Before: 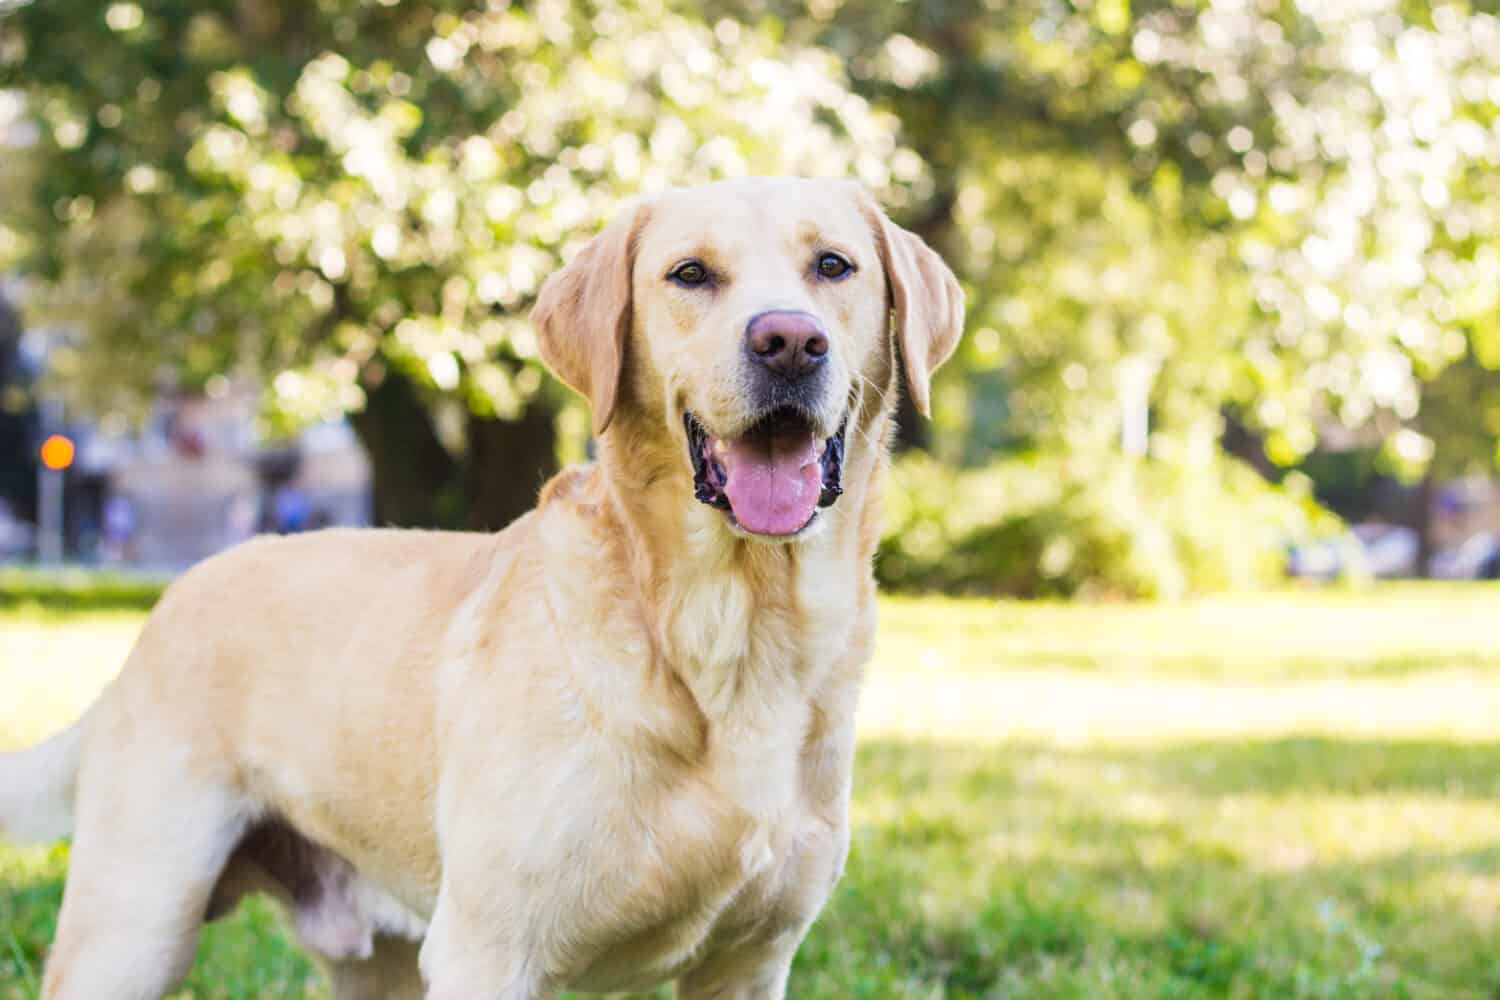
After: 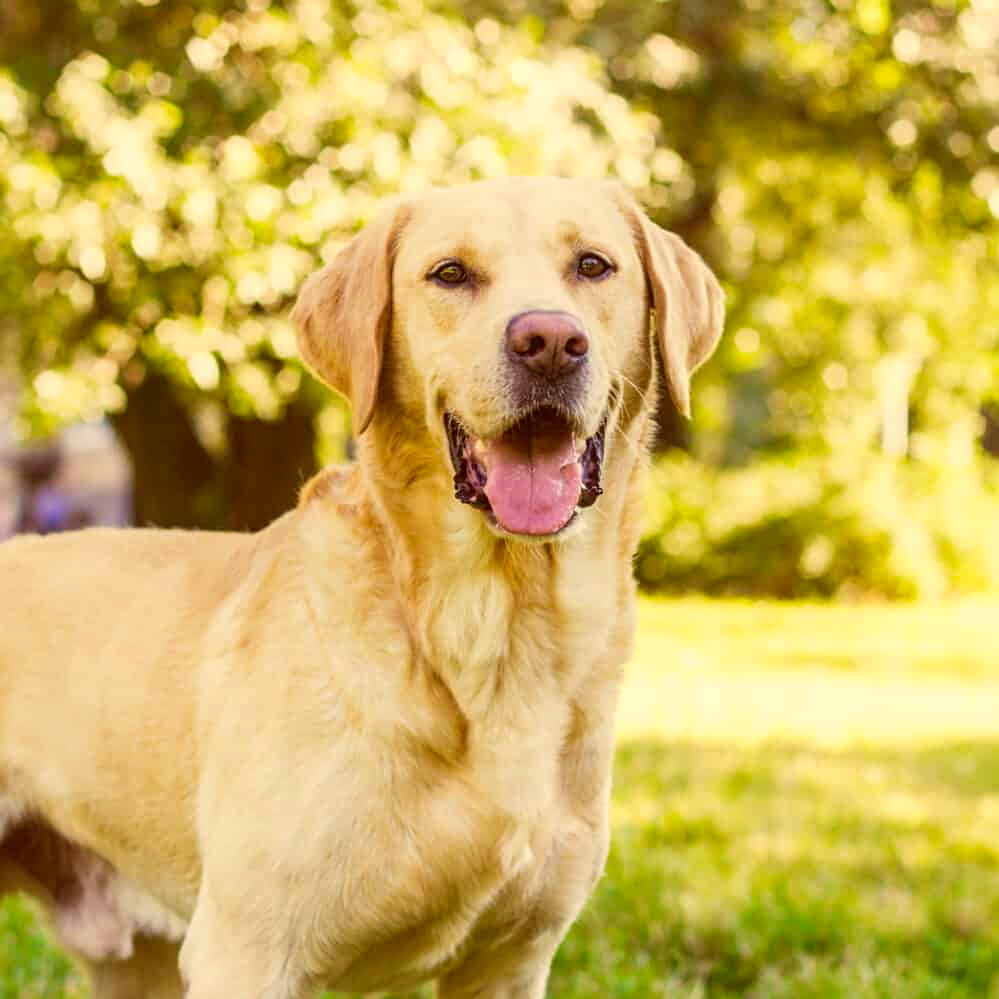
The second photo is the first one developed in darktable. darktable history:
local contrast: detail 109%
crop and rotate: left 16.112%, right 17.249%
color correction: highlights a* 1.2, highlights b* 23.62, shadows a* 15.84, shadows b* 24.27
sharpen: amount 0.201
